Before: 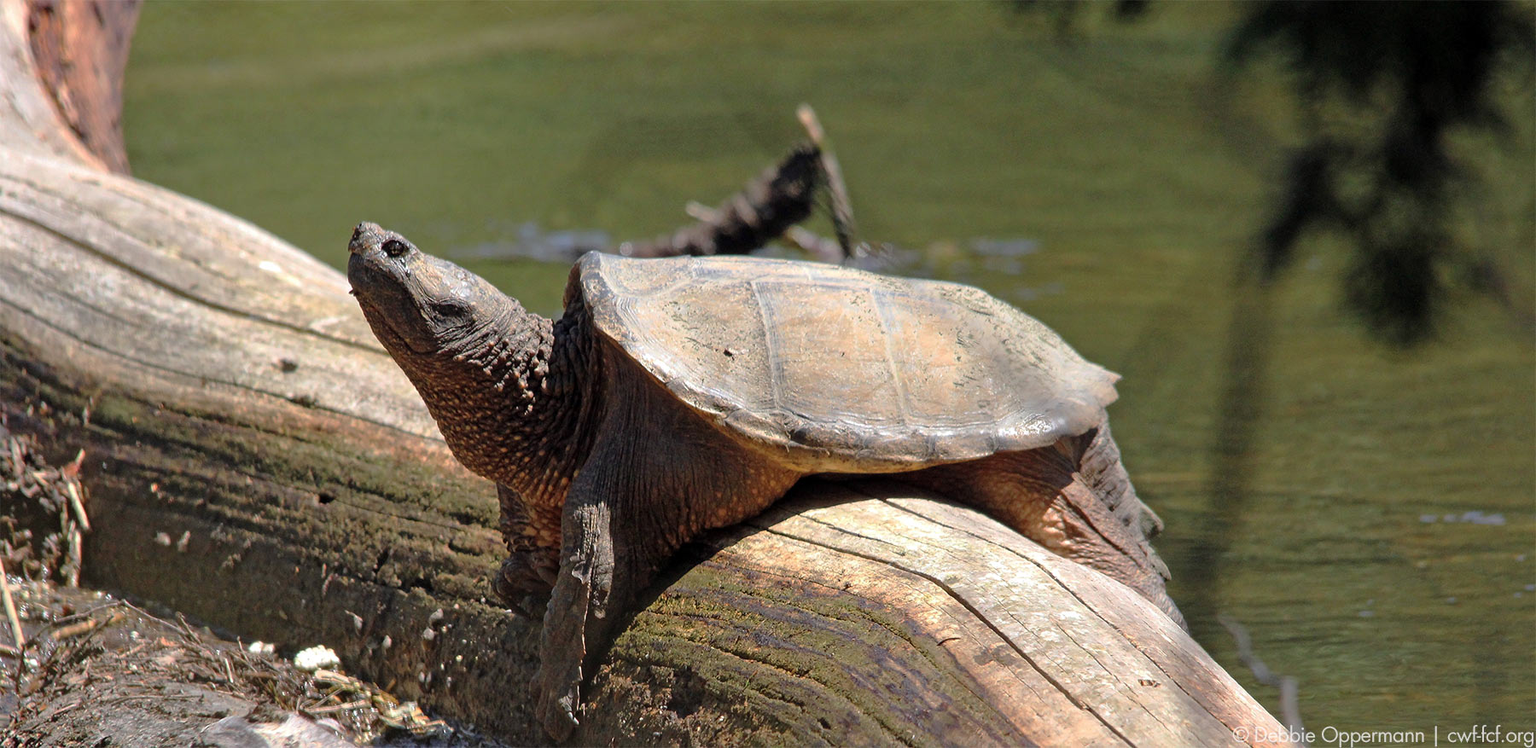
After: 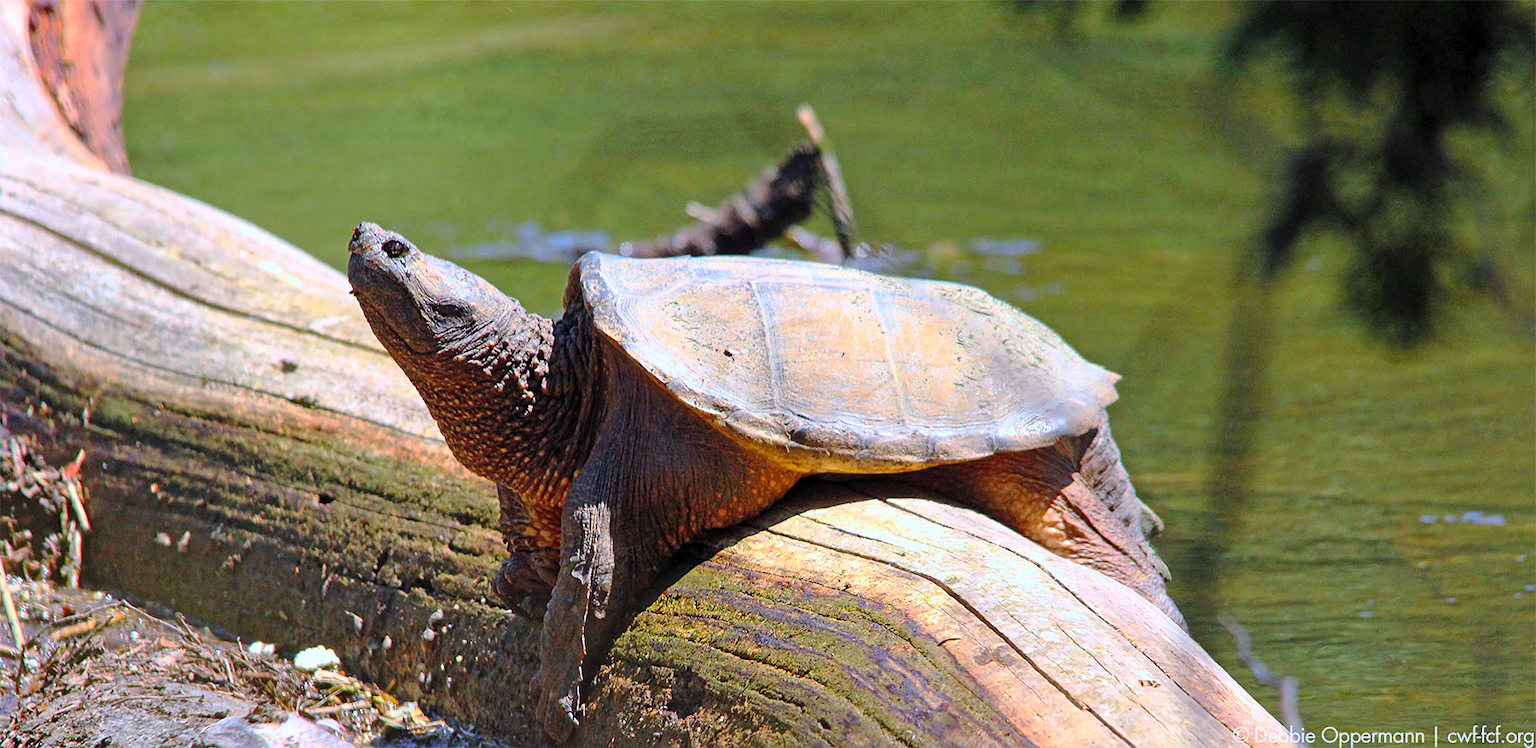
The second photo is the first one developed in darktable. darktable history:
contrast brightness saturation: contrast 0.2, brightness 0.2, saturation 0.8
white balance: red 0.967, blue 1.119, emerald 0.756
sharpen: amount 0.2
color correction: highlights a* -2.68, highlights b* 2.57
